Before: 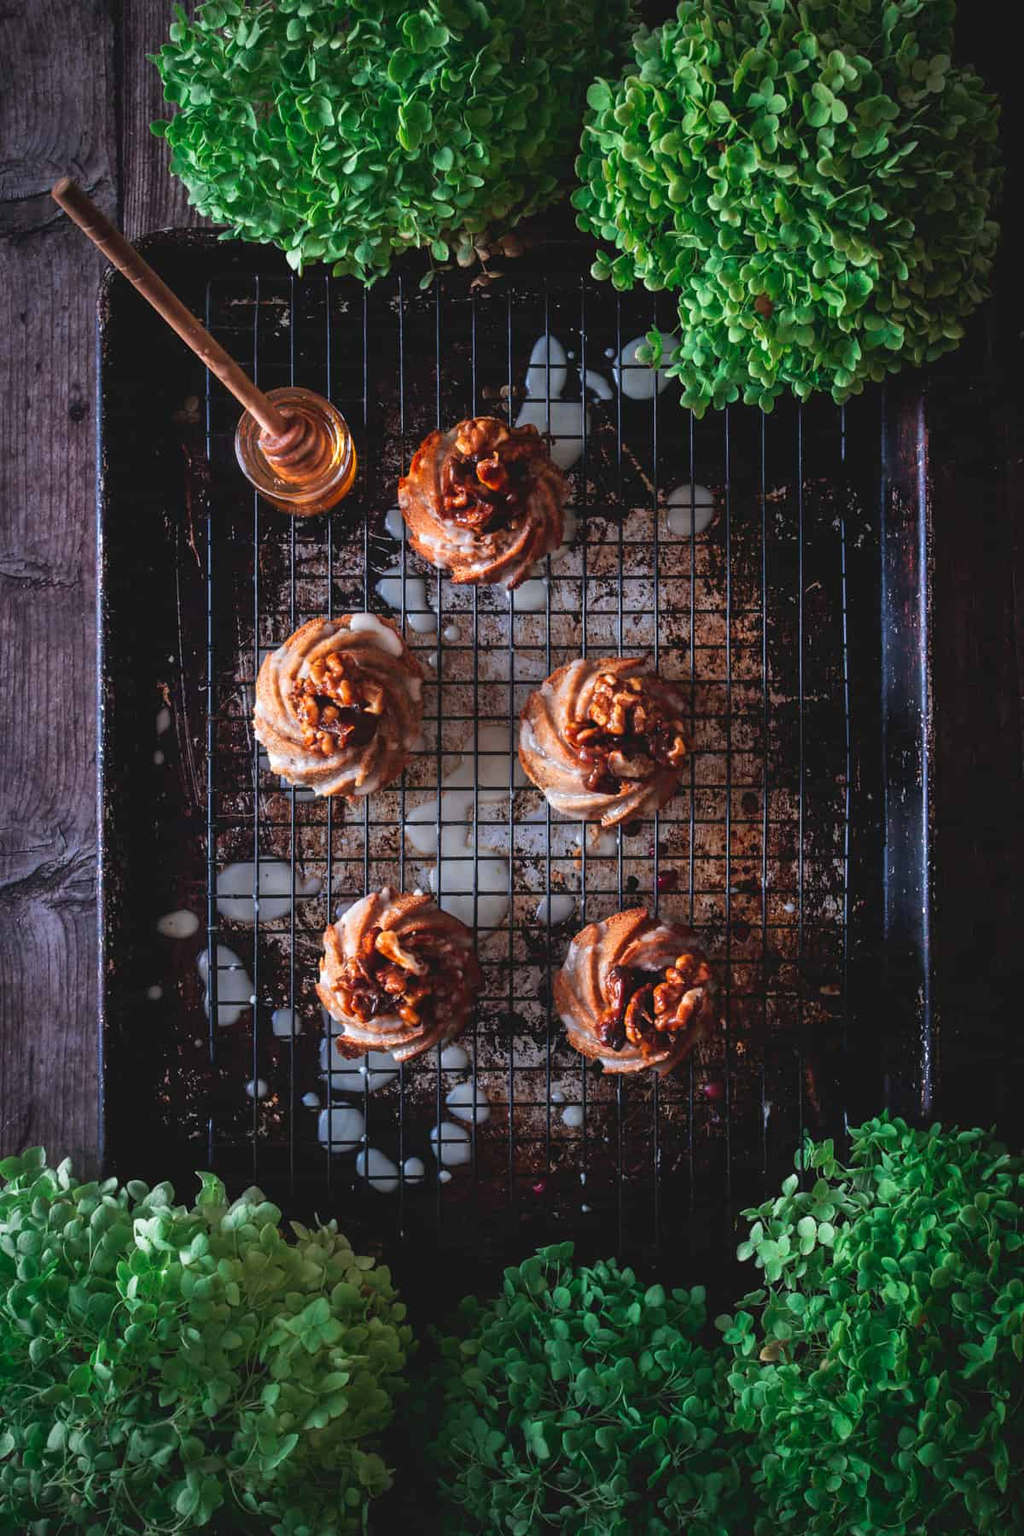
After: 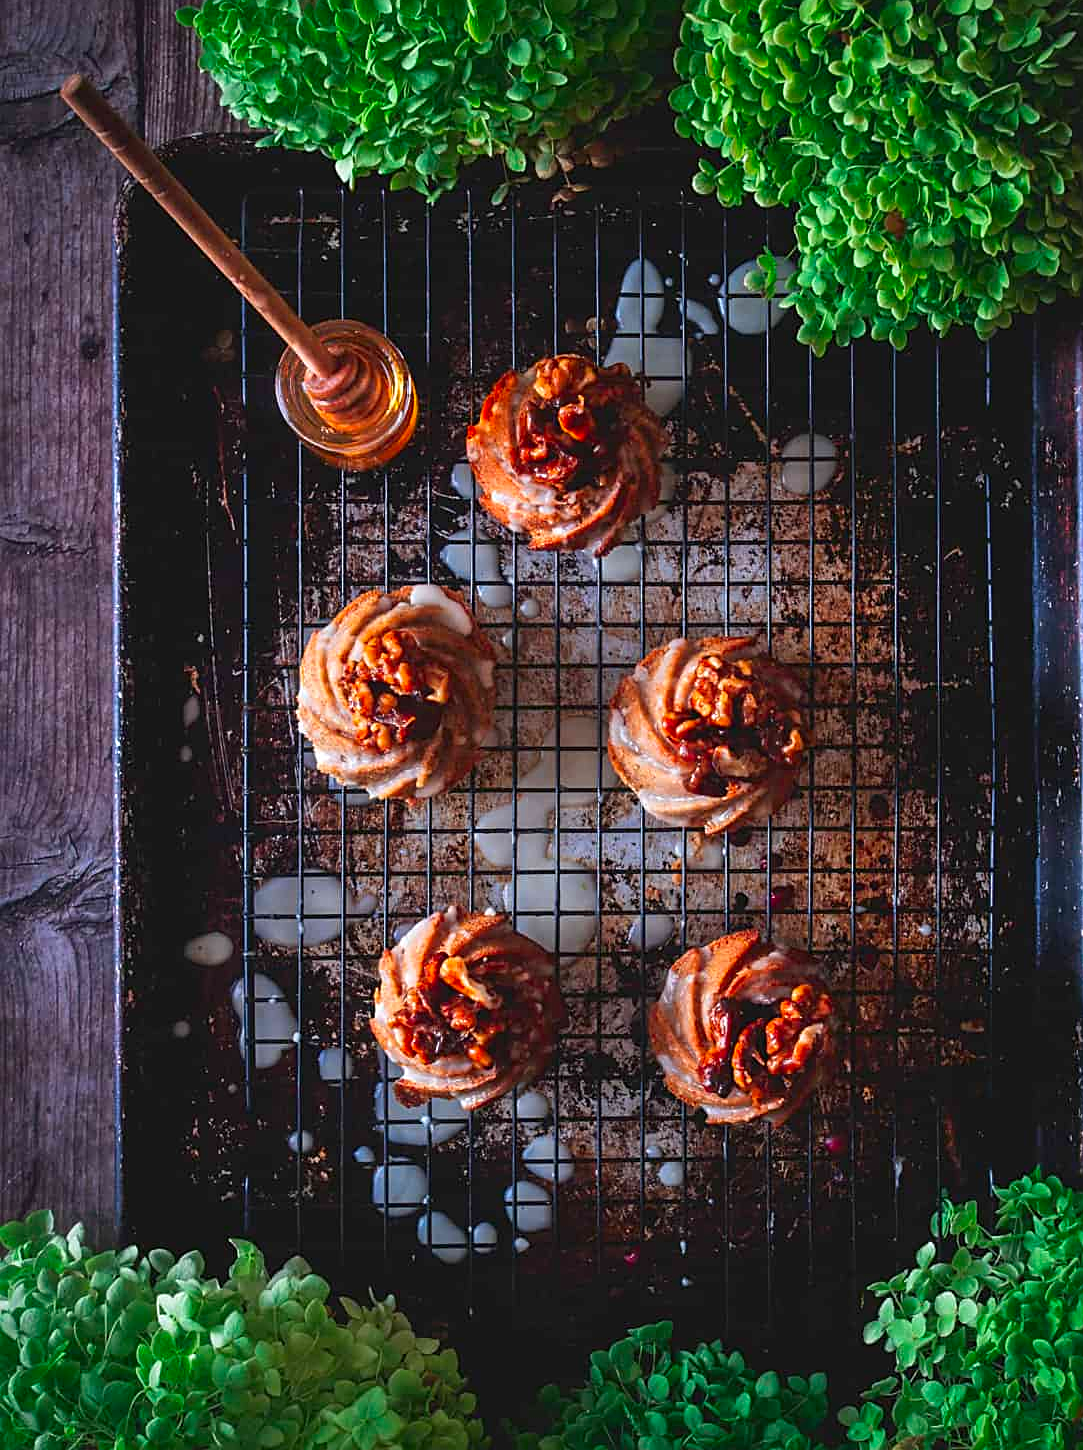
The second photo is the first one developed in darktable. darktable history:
crop: top 7.49%, right 9.717%, bottom 11.943%
sharpen: on, module defaults
color correction: saturation 1.34
